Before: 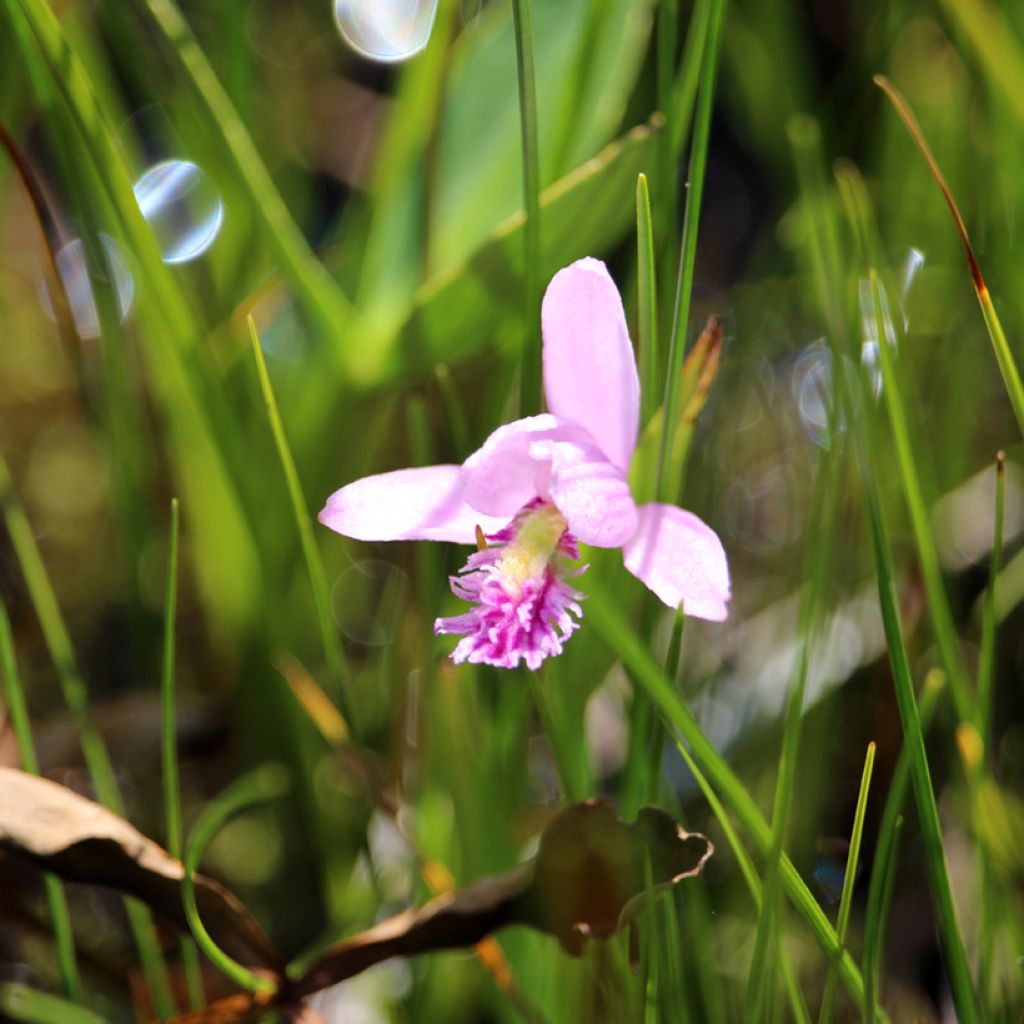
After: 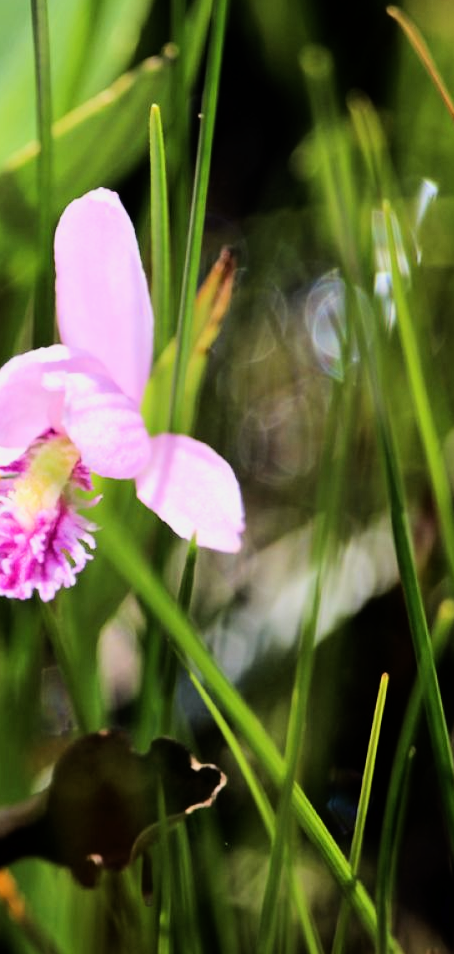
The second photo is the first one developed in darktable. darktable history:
crop: left 47.576%, top 6.744%, right 8.003%
tone equalizer: -8 EV -1.08 EV, -7 EV -1 EV, -6 EV -0.903 EV, -5 EV -0.578 EV, -3 EV 0.557 EV, -2 EV 0.869 EV, -1 EV 0.987 EV, +0 EV 1.06 EV, edges refinement/feathering 500, mask exposure compensation -1.57 EV, preserve details no
filmic rgb: black relative exposure -7.65 EV, white relative exposure 4.56 EV, hardness 3.61, color science v6 (2022)
